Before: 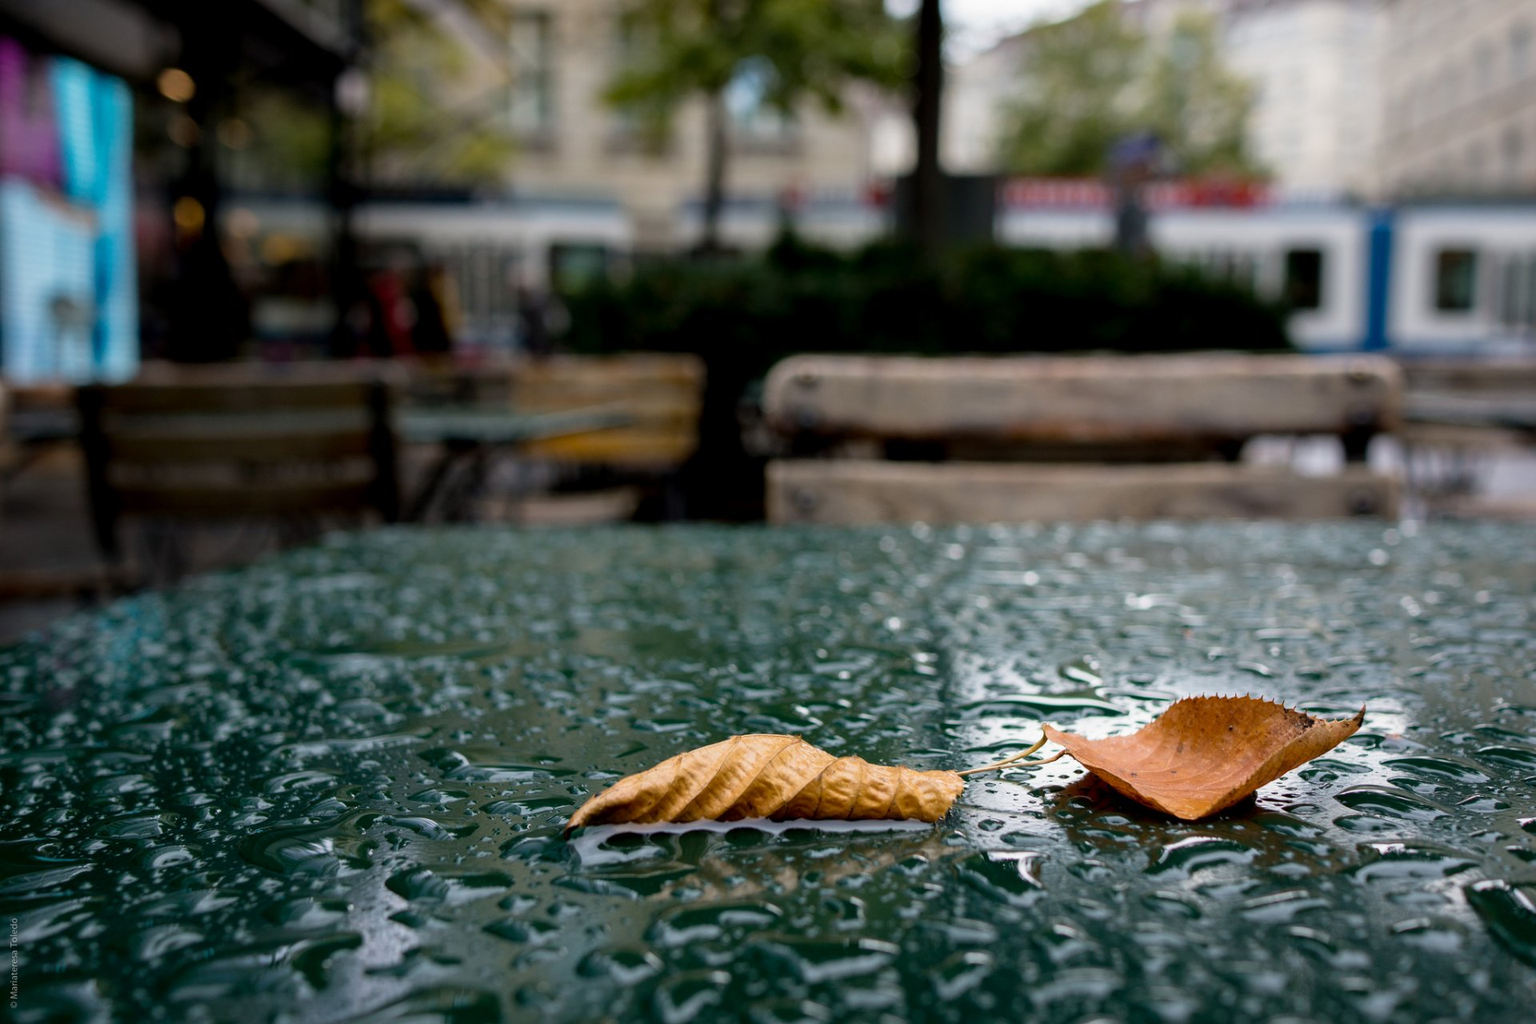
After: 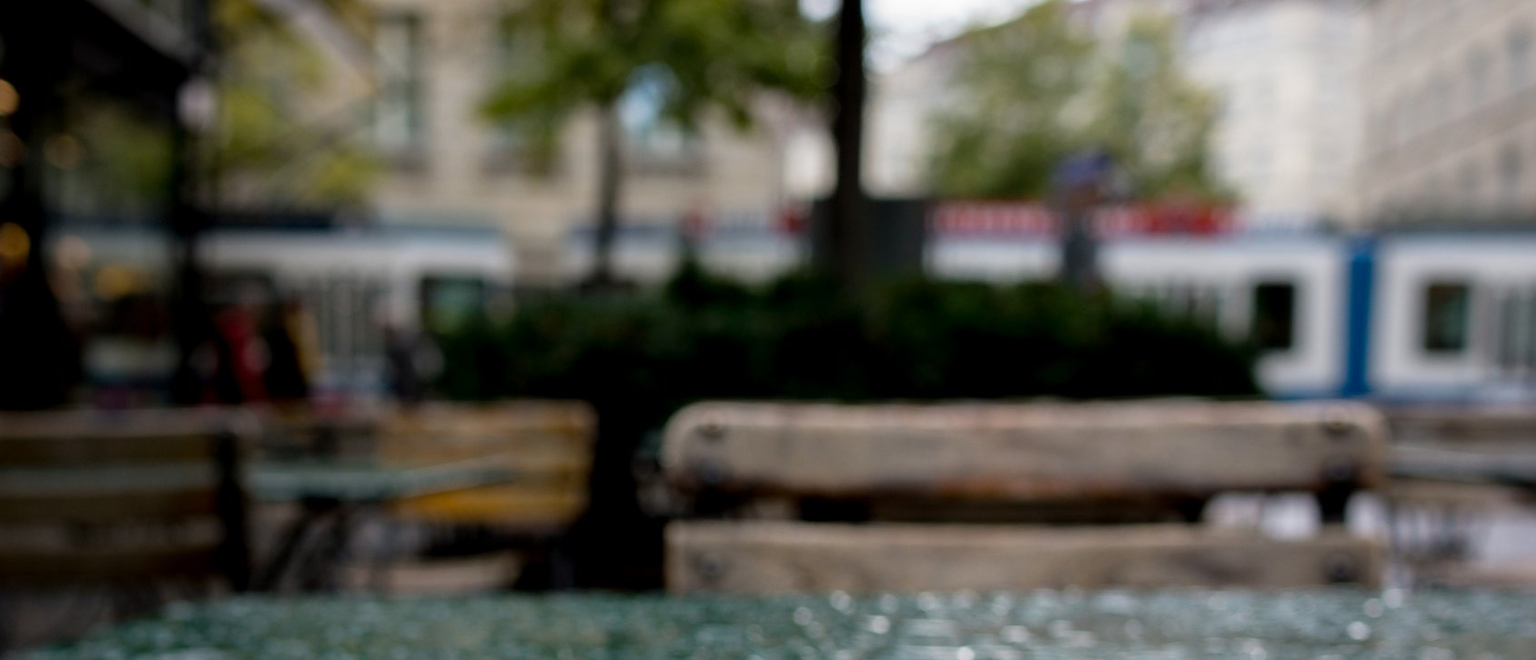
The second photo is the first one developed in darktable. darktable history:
tone equalizer: on, module defaults
crop and rotate: left 11.642%, bottom 43.033%
